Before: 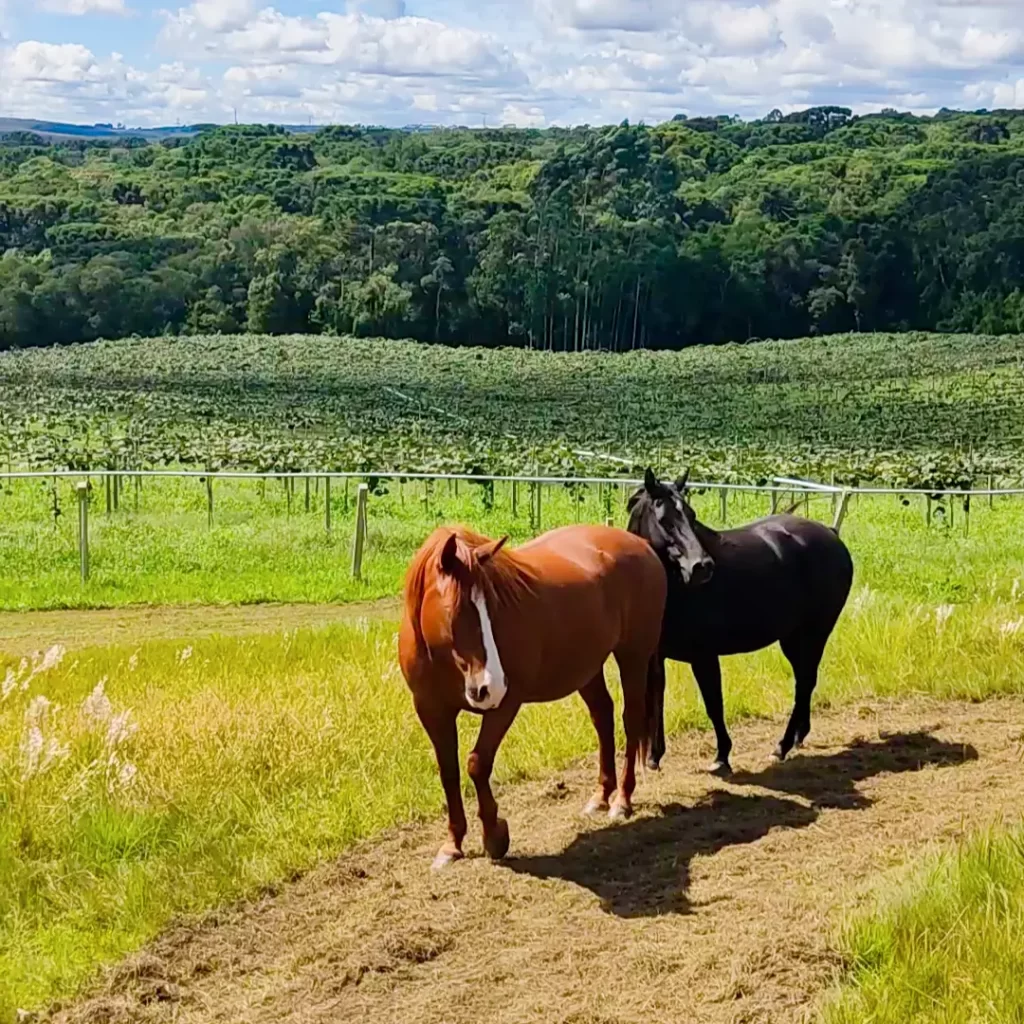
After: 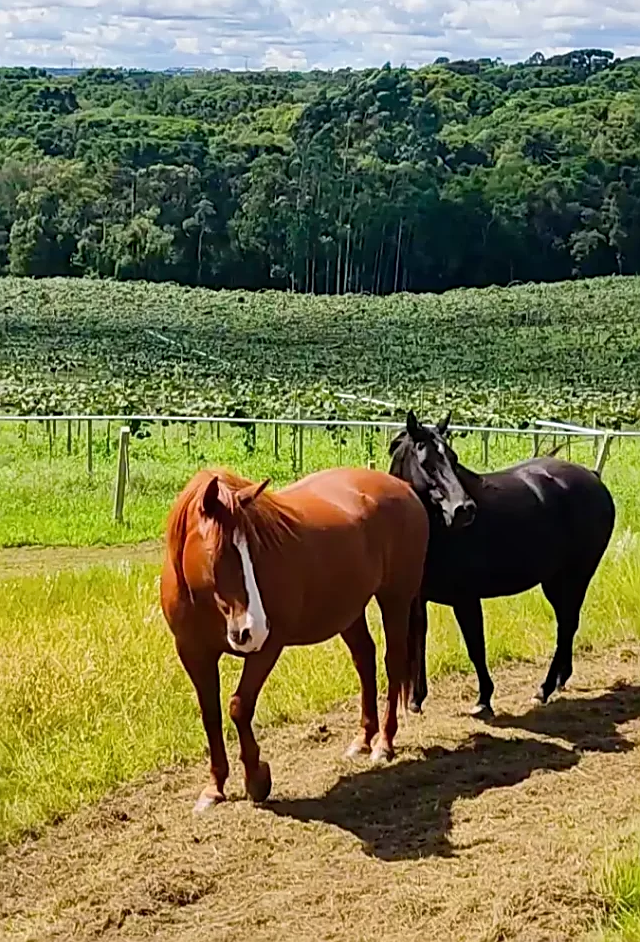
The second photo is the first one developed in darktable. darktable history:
sharpen: on, module defaults
crop and rotate: left 23.338%, top 5.626%, right 14.162%, bottom 2.332%
contrast equalizer: octaves 7, y [[0.5, 0.5, 0.544, 0.569, 0.5, 0.5], [0.5 ×6], [0.5 ×6], [0 ×6], [0 ×6]], mix 0.153
